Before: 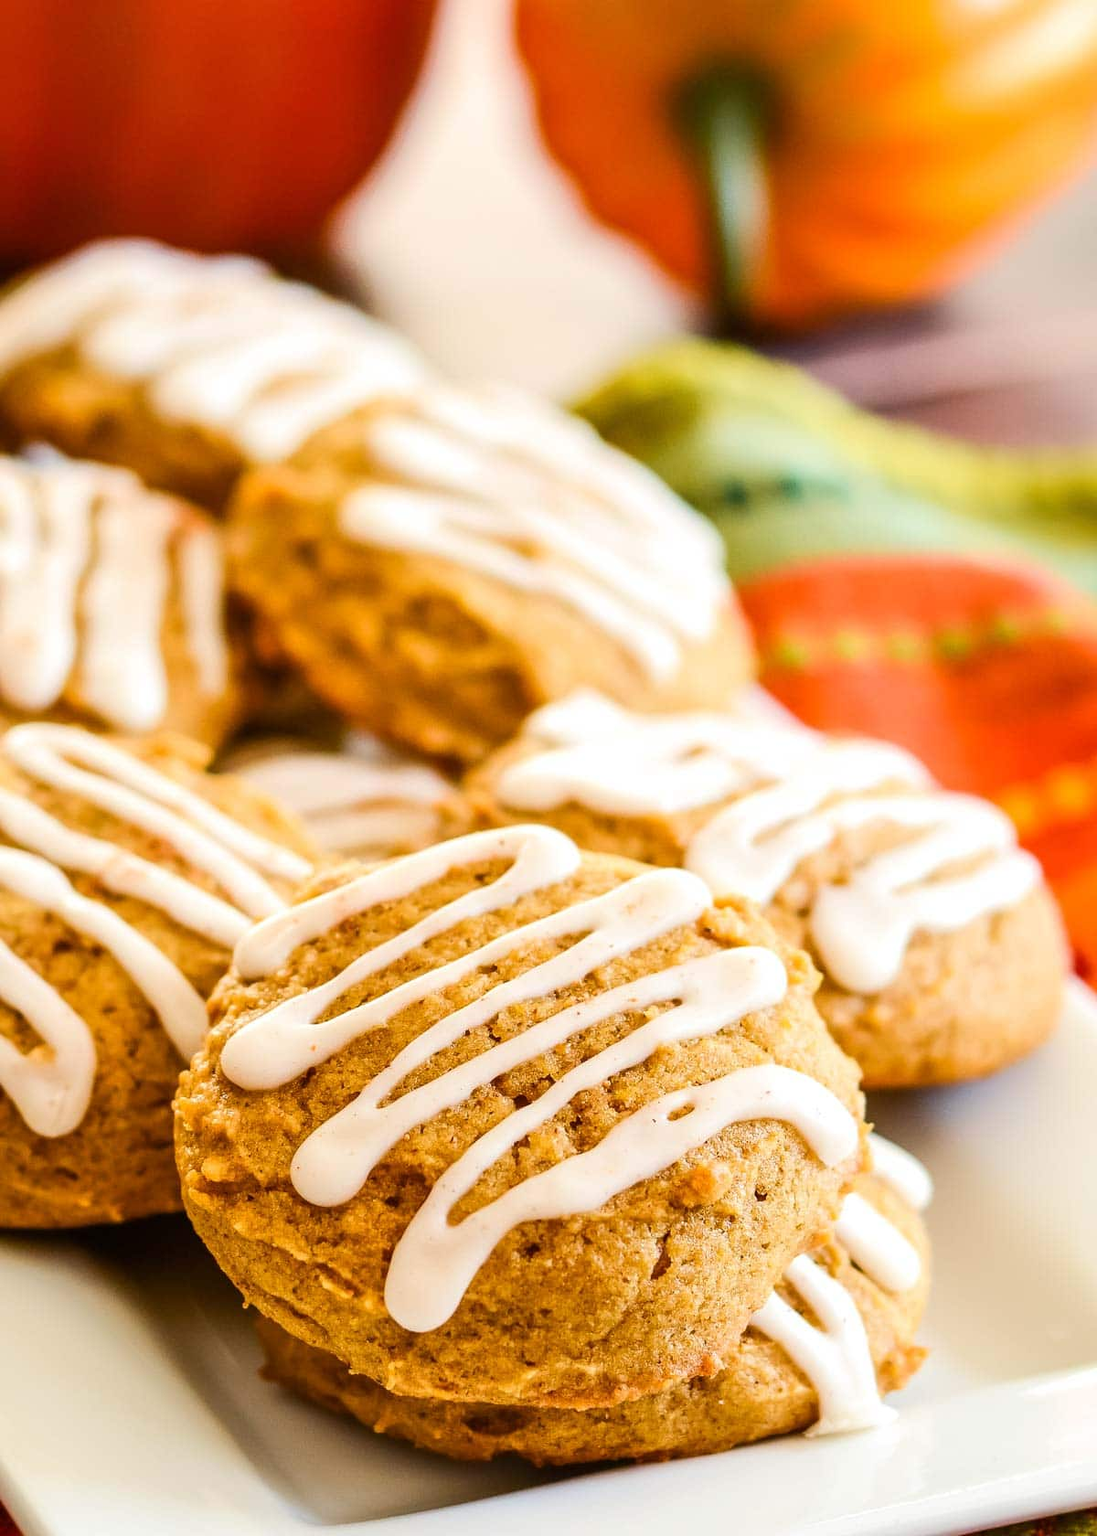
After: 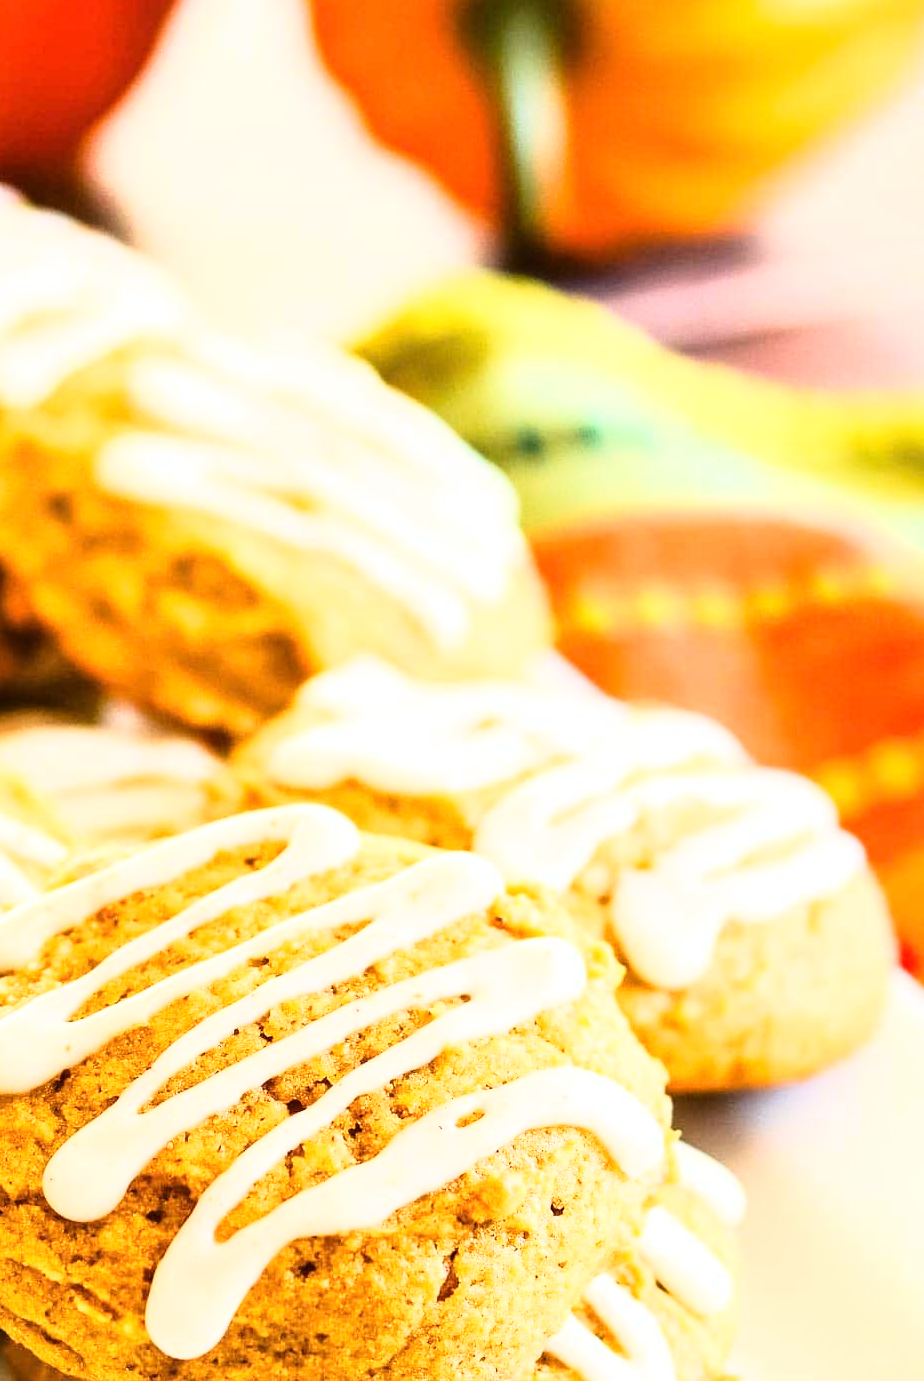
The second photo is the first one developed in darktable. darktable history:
crop: left 22.988%, top 5.892%, bottom 11.872%
base curve: curves: ch0 [(0, 0) (0.026, 0.03) (0.109, 0.232) (0.351, 0.748) (0.669, 0.968) (1, 1)]
